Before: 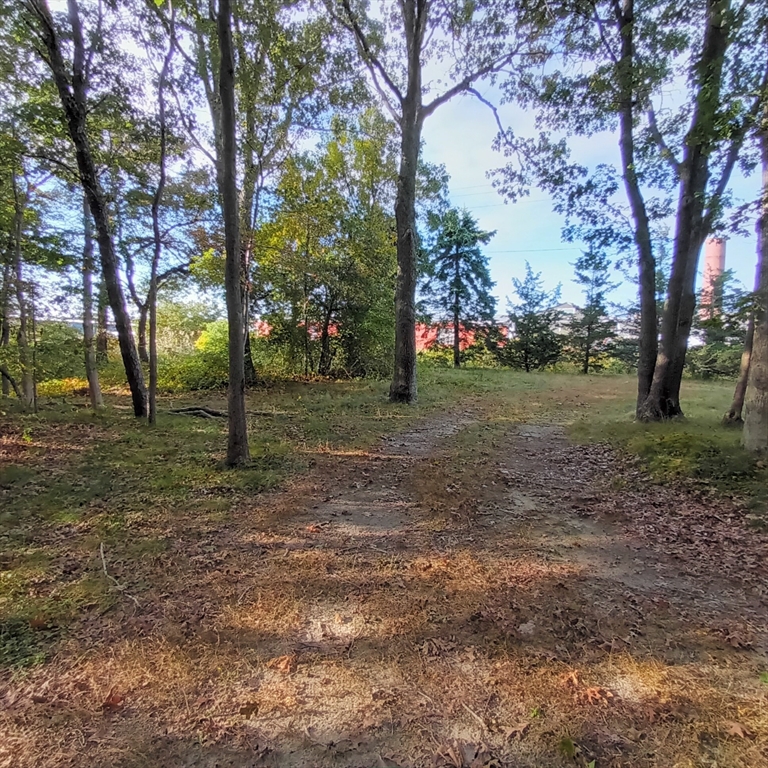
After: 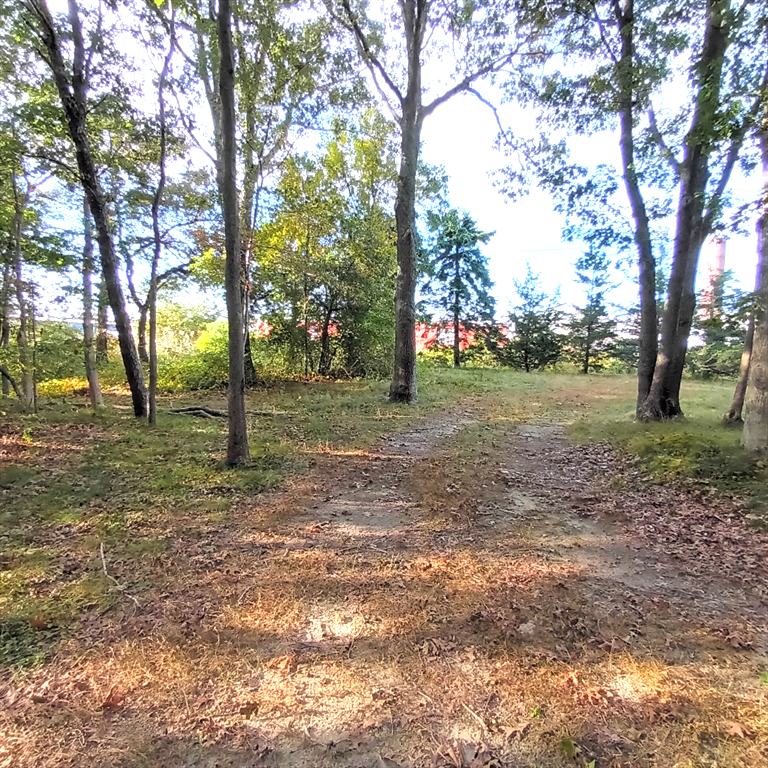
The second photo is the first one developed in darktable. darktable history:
base curve: curves: ch0 [(0, 0) (0.989, 0.992)], preserve colors none
tone equalizer: -8 EV -0.426 EV, -7 EV -0.373 EV, -6 EV -0.317 EV, -5 EV -0.185 EV, -3 EV 0.224 EV, -2 EV 0.331 EV, -1 EV 0.373 EV, +0 EV 0.388 EV, smoothing diameter 24.85%, edges refinement/feathering 9.03, preserve details guided filter
exposure: exposure 0.551 EV, compensate highlight preservation false
